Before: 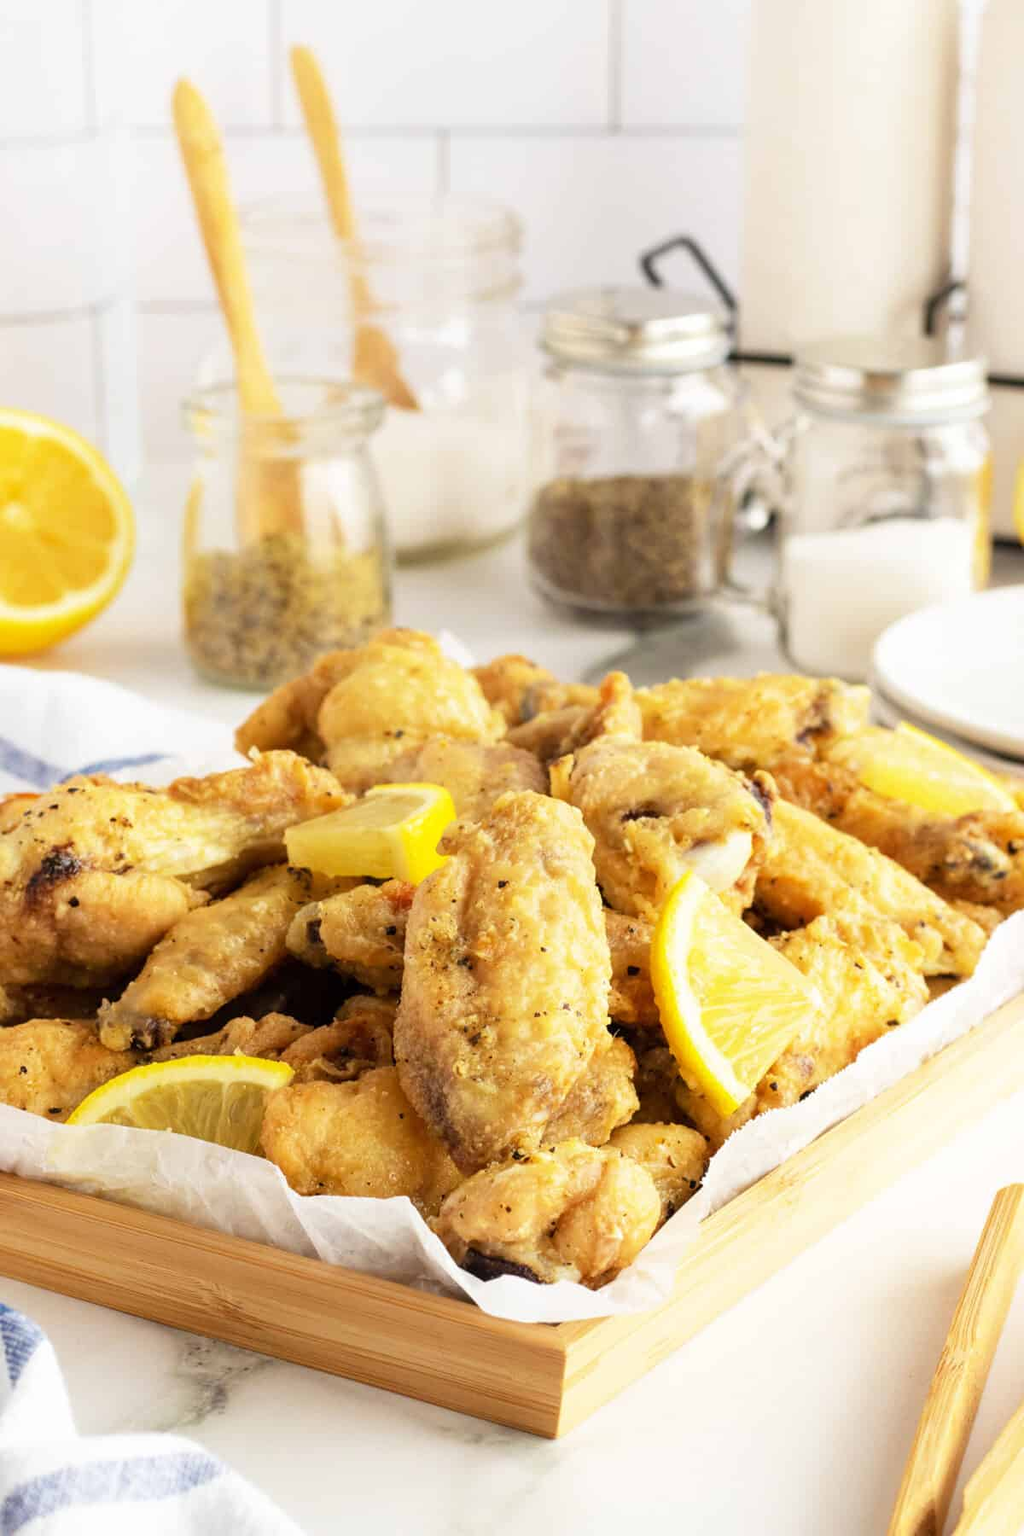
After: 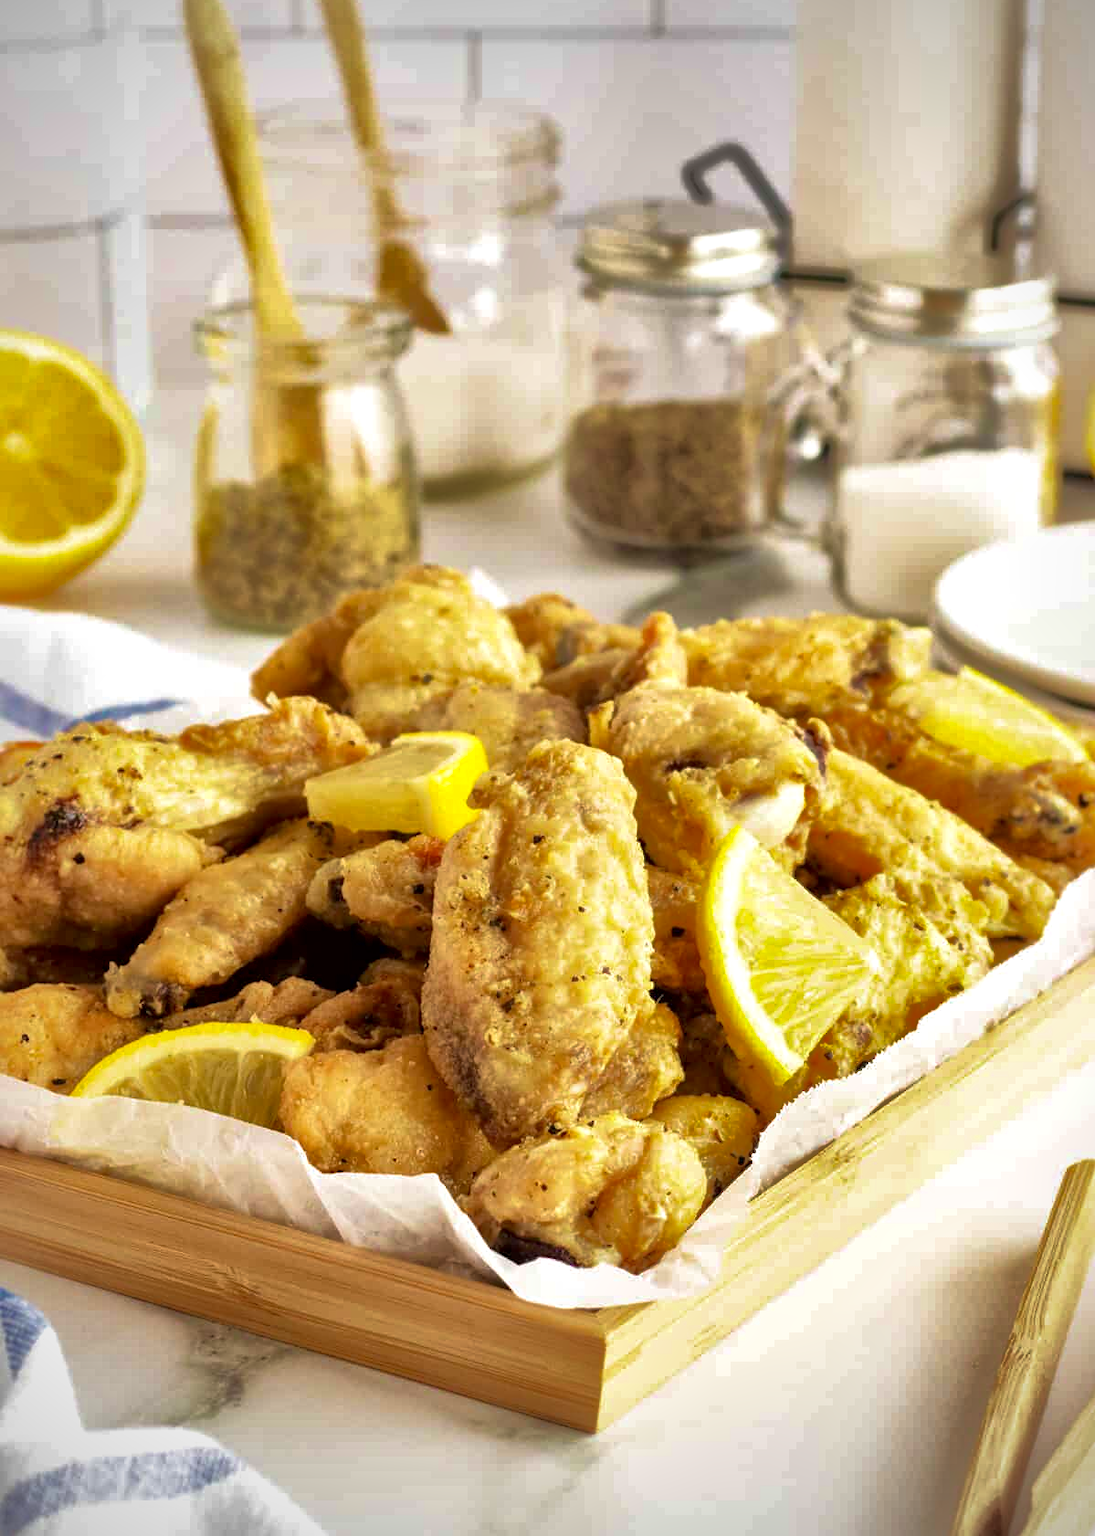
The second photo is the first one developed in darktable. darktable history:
crop and rotate: top 6.541%
exposure: black level correction 0.001, compensate highlight preservation false
velvia: strength 44.7%
tone equalizer: on, module defaults
local contrast: mode bilateral grid, contrast 25, coarseness 61, detail 151%, midtone range 0.2
vignetting: unbound false
shadows and highlights: shadows 40.23, highlights -59.75
